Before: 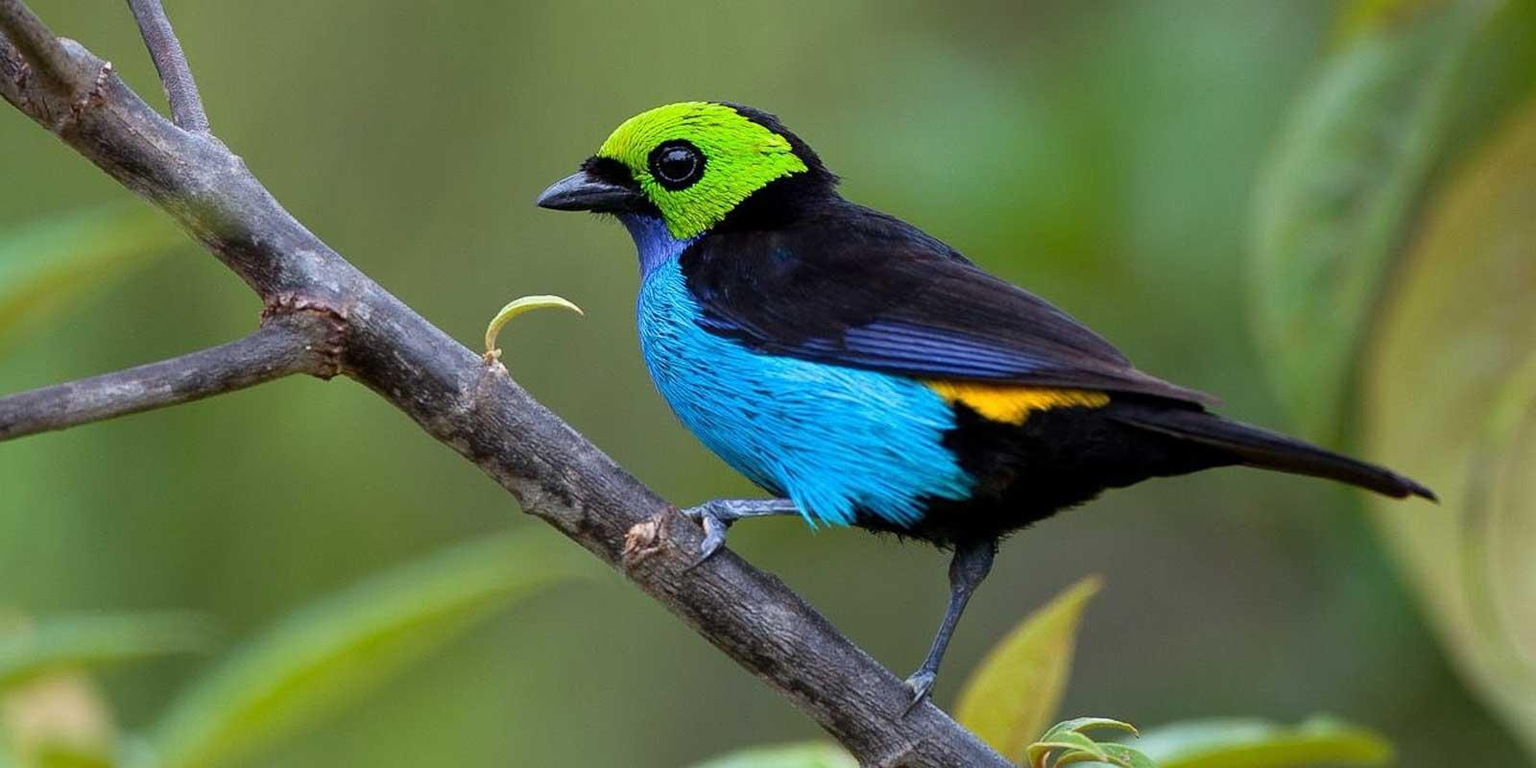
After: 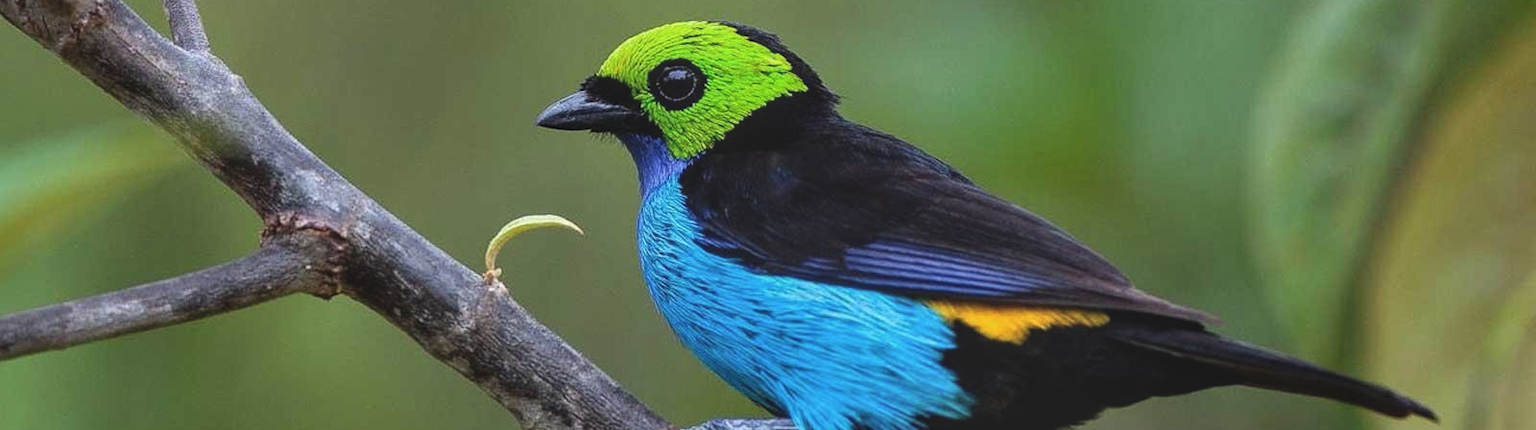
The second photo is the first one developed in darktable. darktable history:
local contrast: on, module defaults
shadows and highlights: radius 108.52, shadows 44.07, highlights -67.8, low approximation 0.01, soften with gaussian
crop and rotate: top 10.605%, bottom 33.274%
exposure: black level correction -0.014, exposure -0.193 EV, compensate highlight preservation false
